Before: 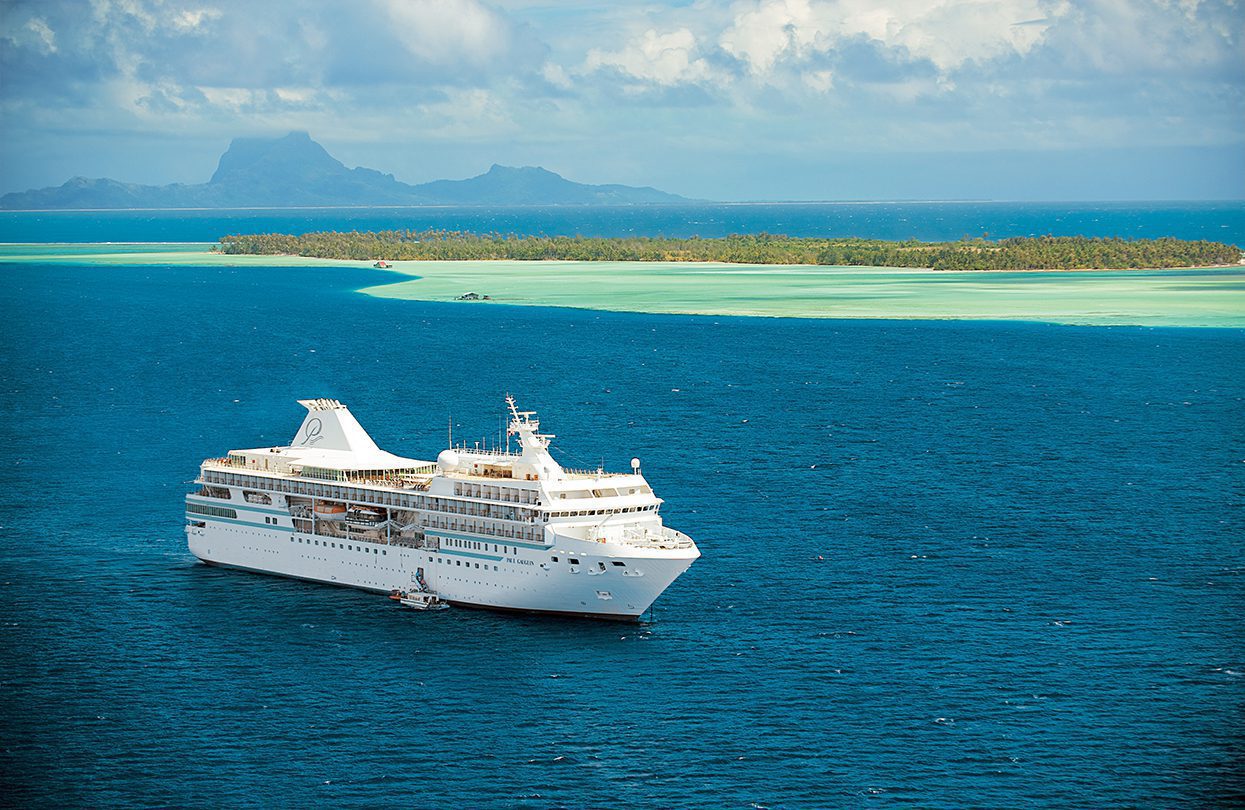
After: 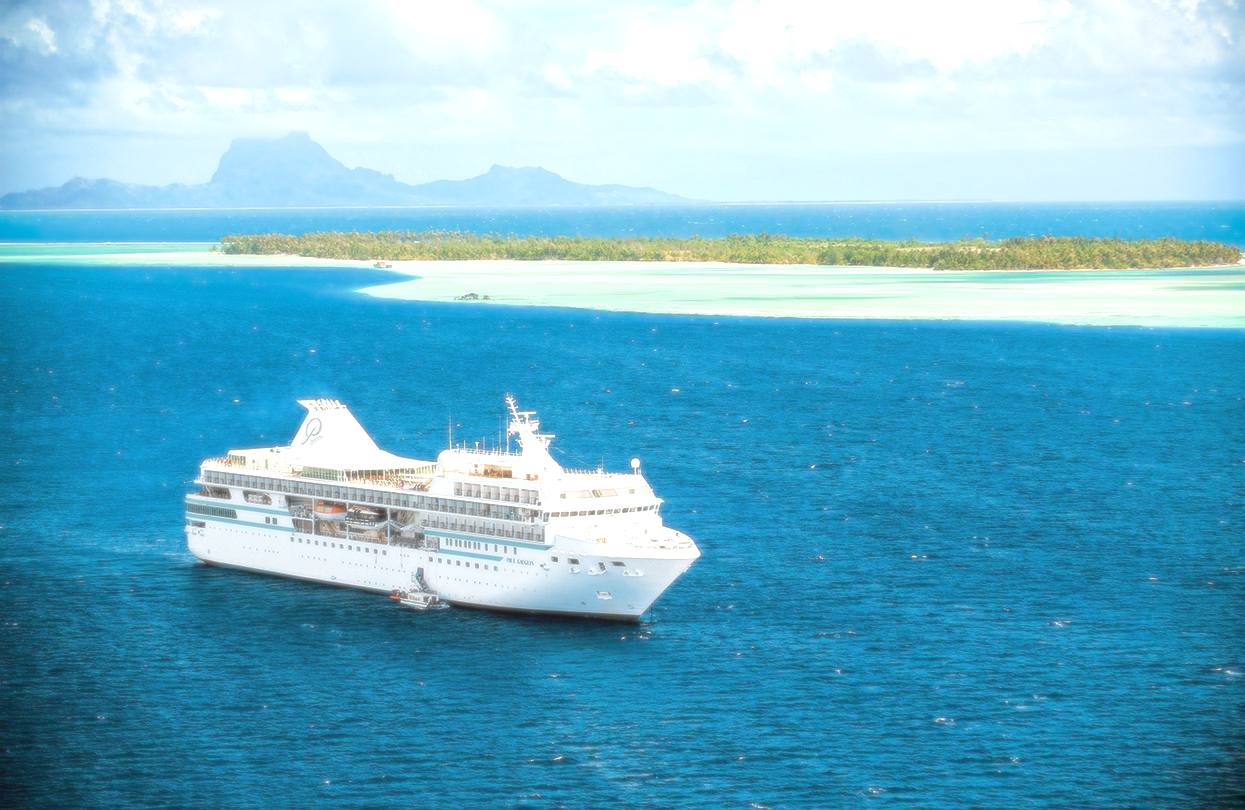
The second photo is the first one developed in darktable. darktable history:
local contrast: detail 110%
exposure: black level correction 0, exposure 0.877 EV, compensate exposure bias true, compensate highlight preservation false
soften: size 8.67%, mix 49%
